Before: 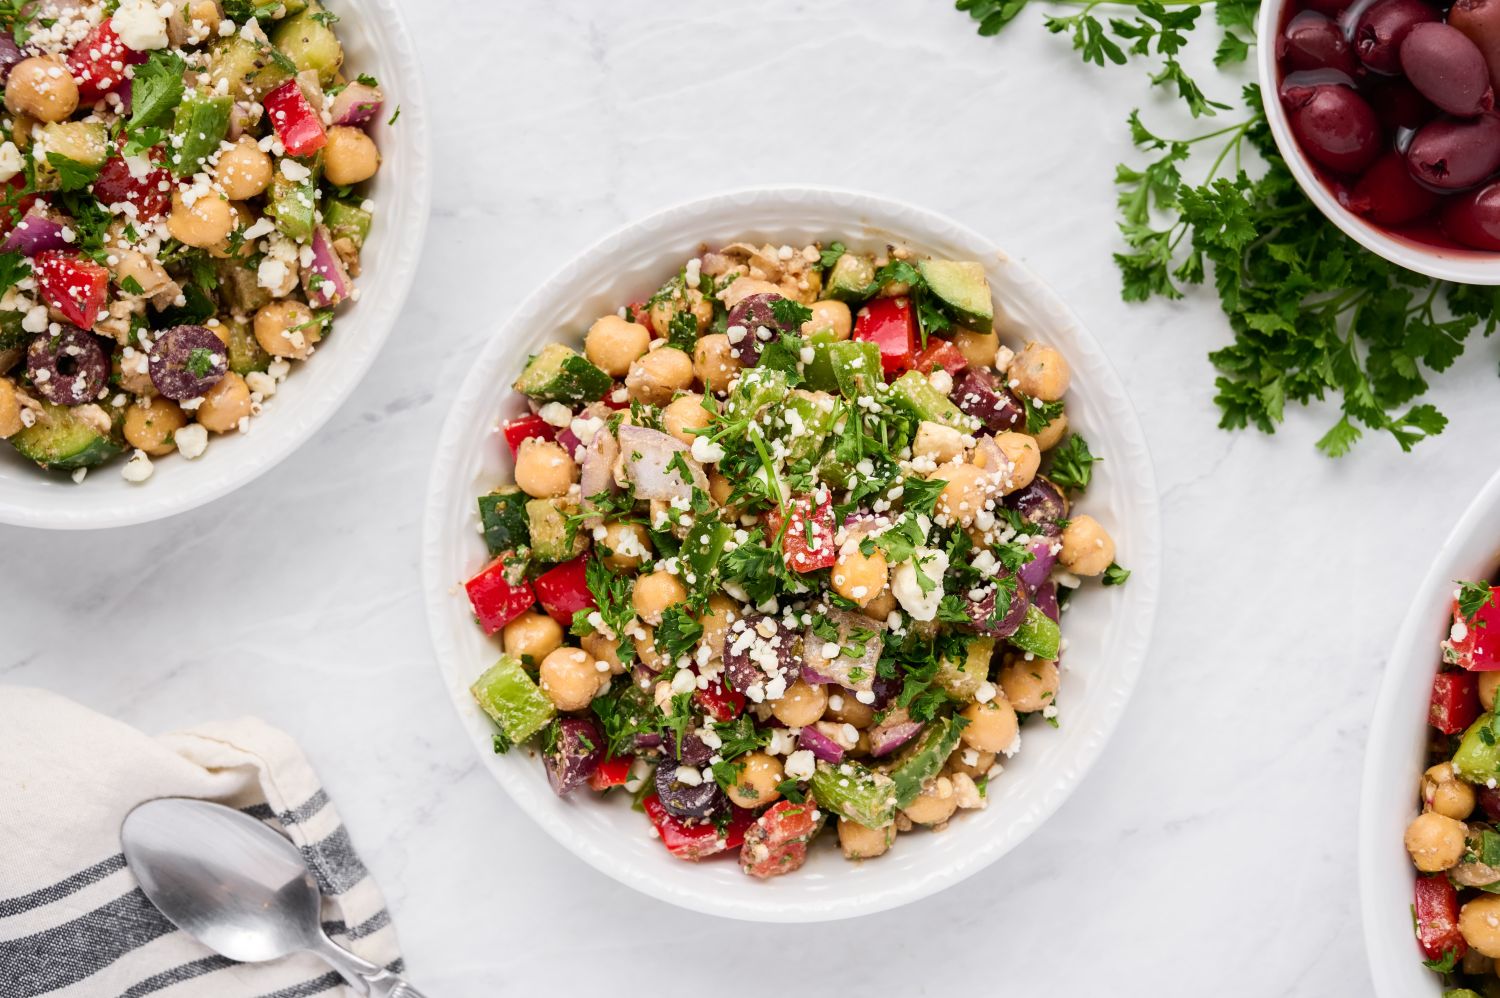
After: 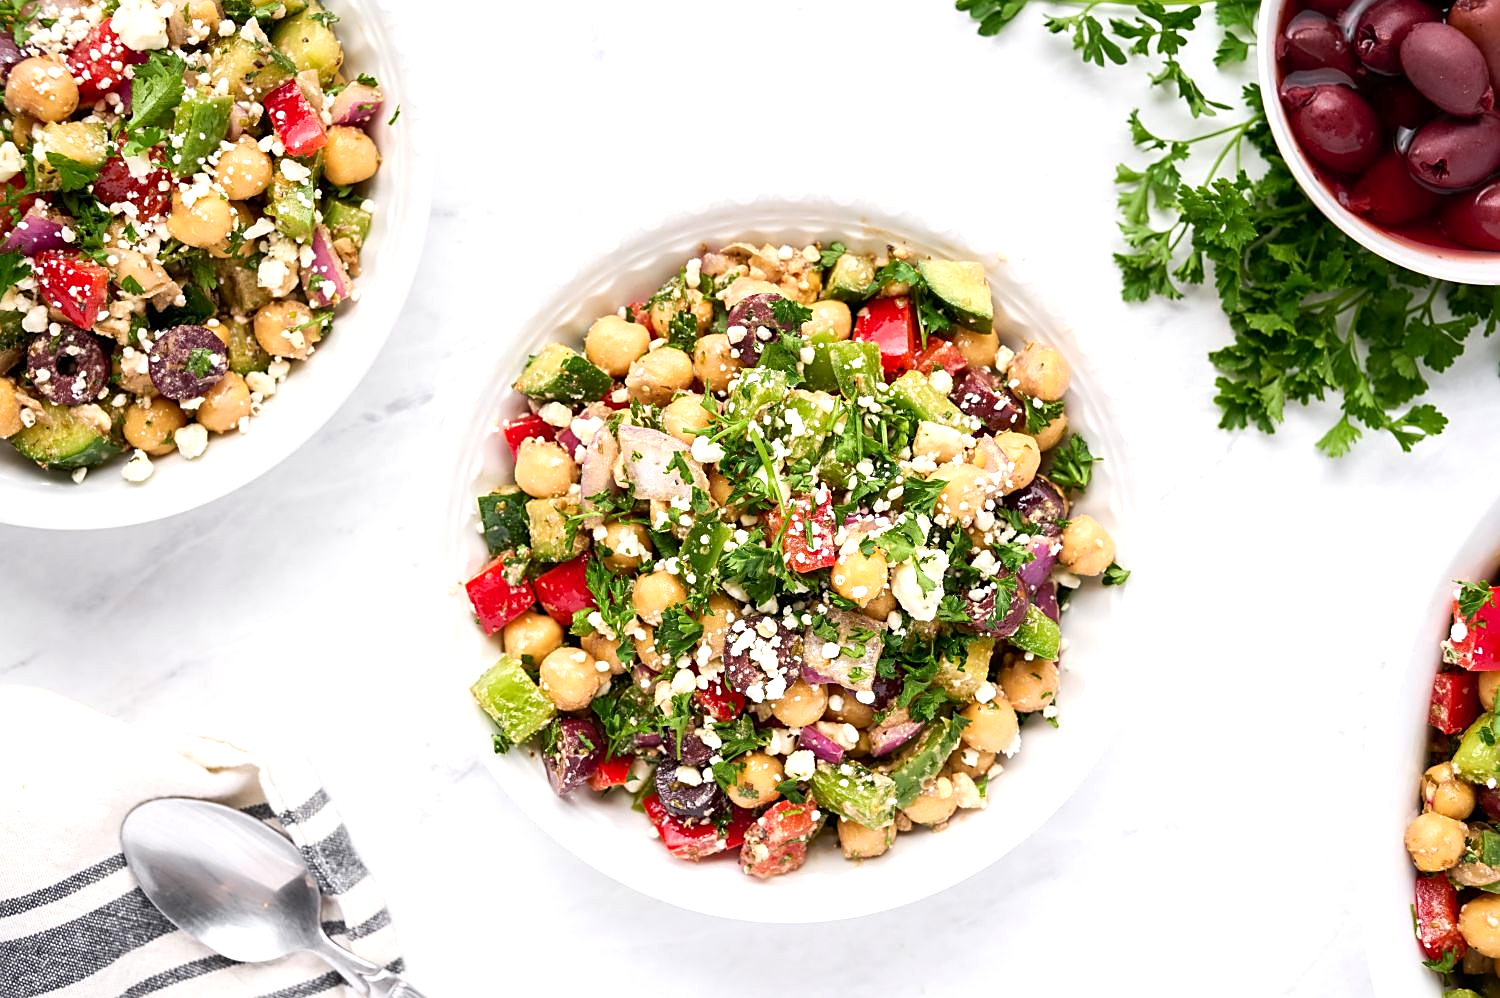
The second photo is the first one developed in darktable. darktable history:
sharpen: on, module defaults
exposure: black level correction 0.001, exposure 0.5 EV, compensate highlight preservation false
